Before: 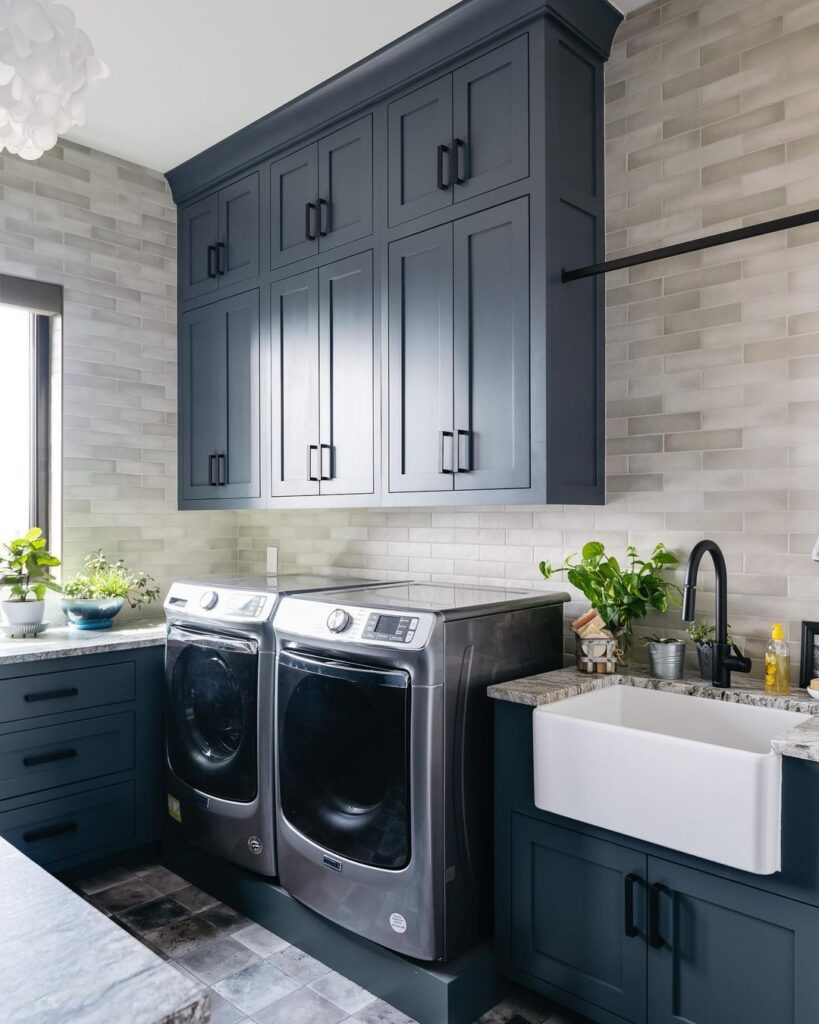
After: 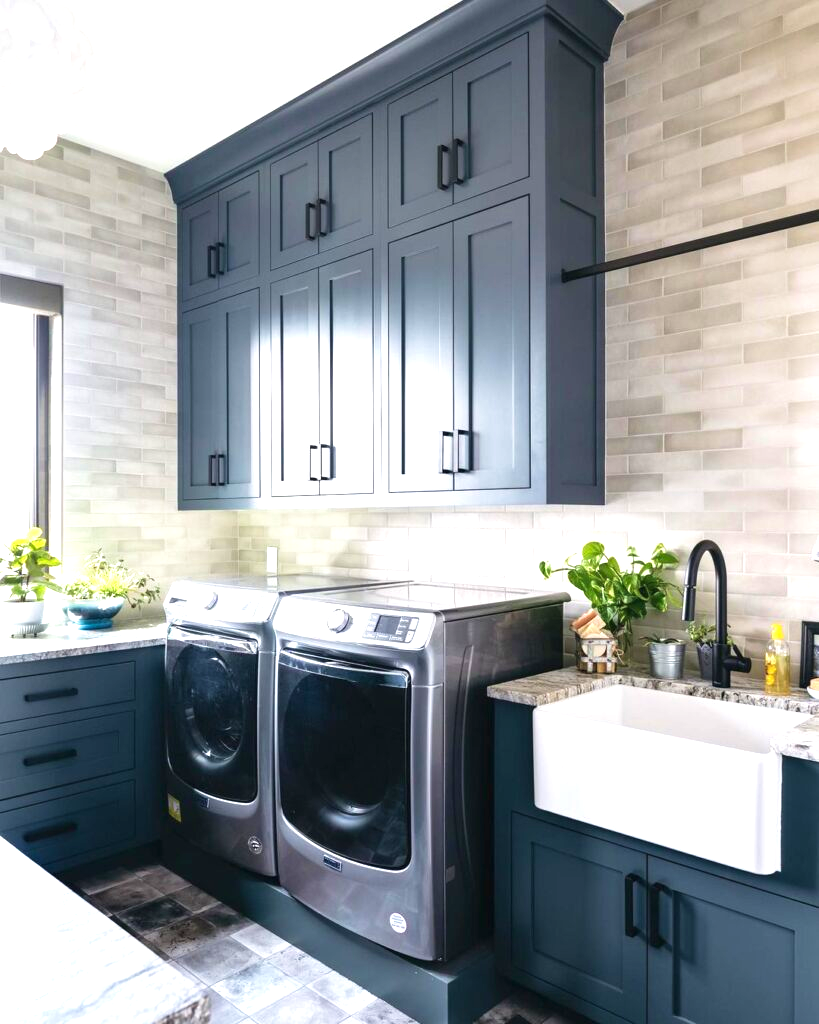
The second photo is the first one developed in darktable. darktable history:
velvia: on, module defaults
exposure: black level correction 0, exposure 0.9 EV, compensate highlight preservation false
